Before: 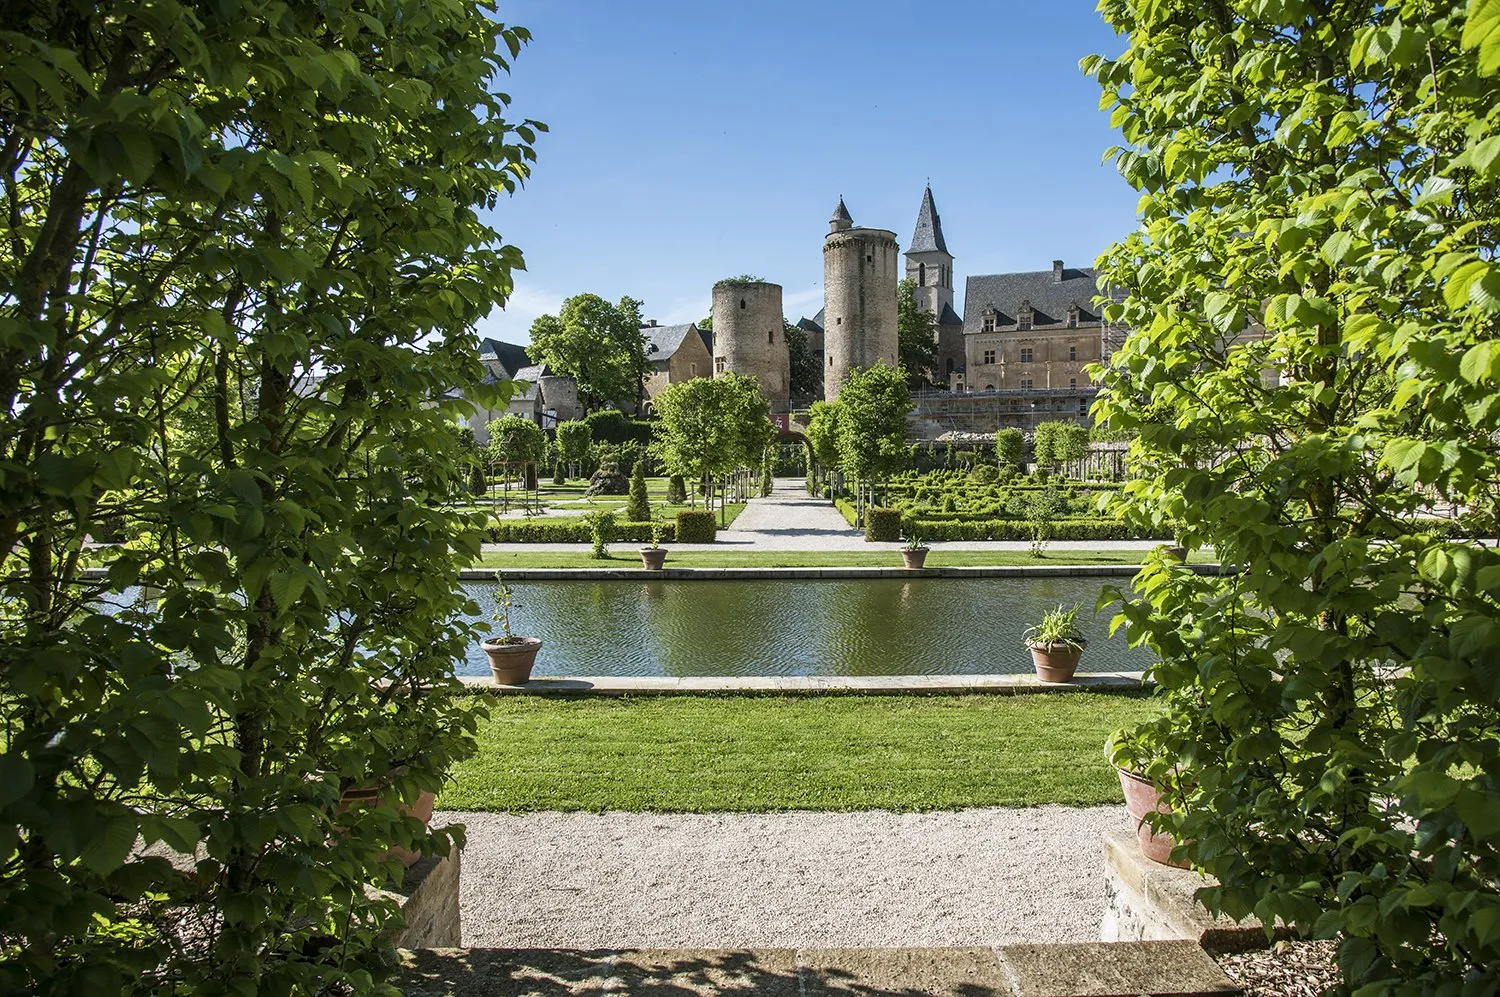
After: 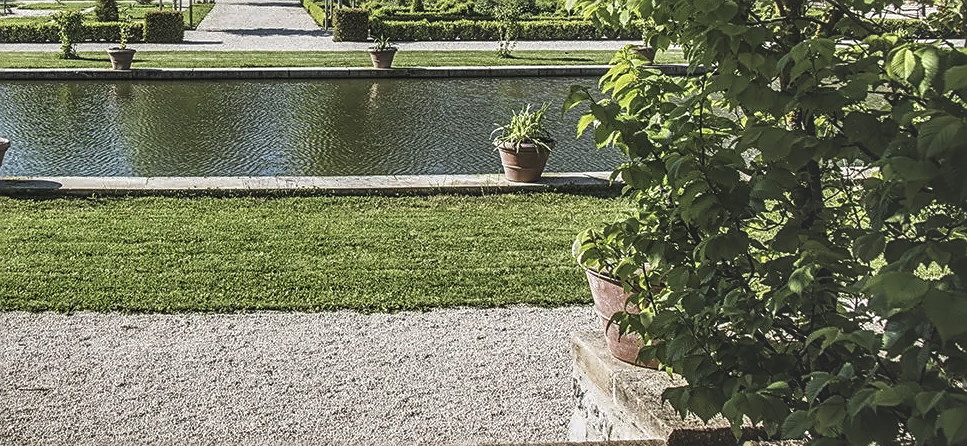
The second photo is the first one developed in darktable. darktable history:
exposure: black level correction -0.036, exposure -0.497 EV, compensate highlight preservation false
crop and rotate: left 35.509%, top 50.238%, bottom 4.934%
sharpen: on, module defaults
local contrast: detail 160%
contrast brightness saturation: saturation -0.05
